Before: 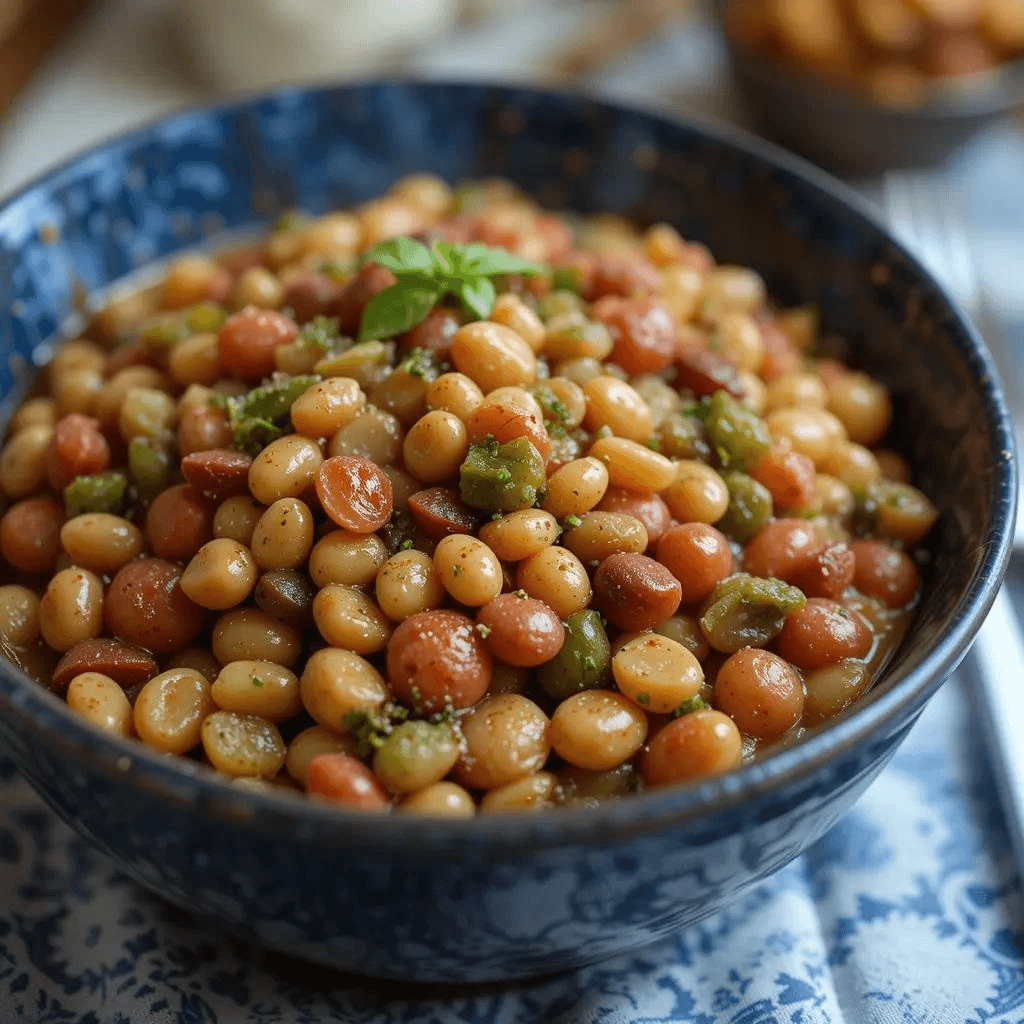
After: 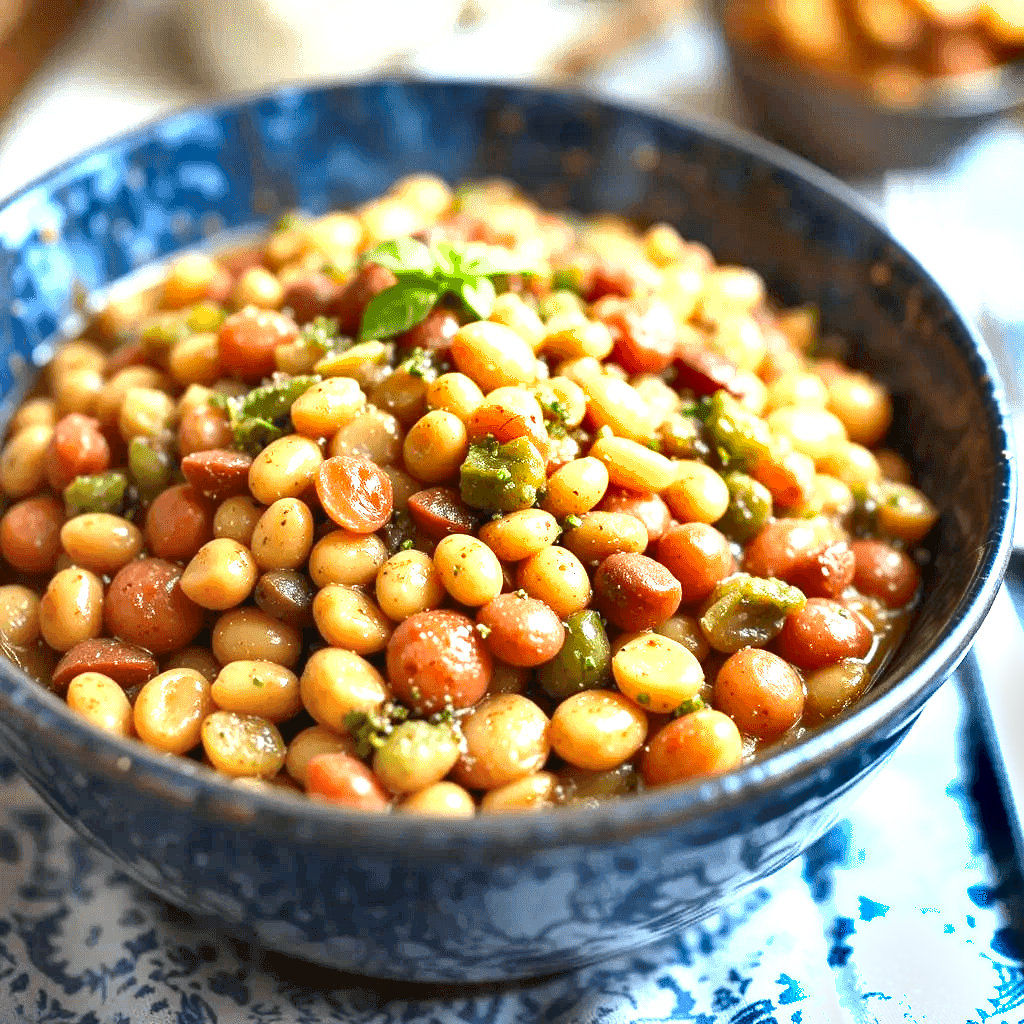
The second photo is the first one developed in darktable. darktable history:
shadows and highlights: shadows 52.42, soften with gaussian
exposure: black level correction 0.001, exposure 1.822 EV, compensate exposure bias true, compensate highlight preservation false
